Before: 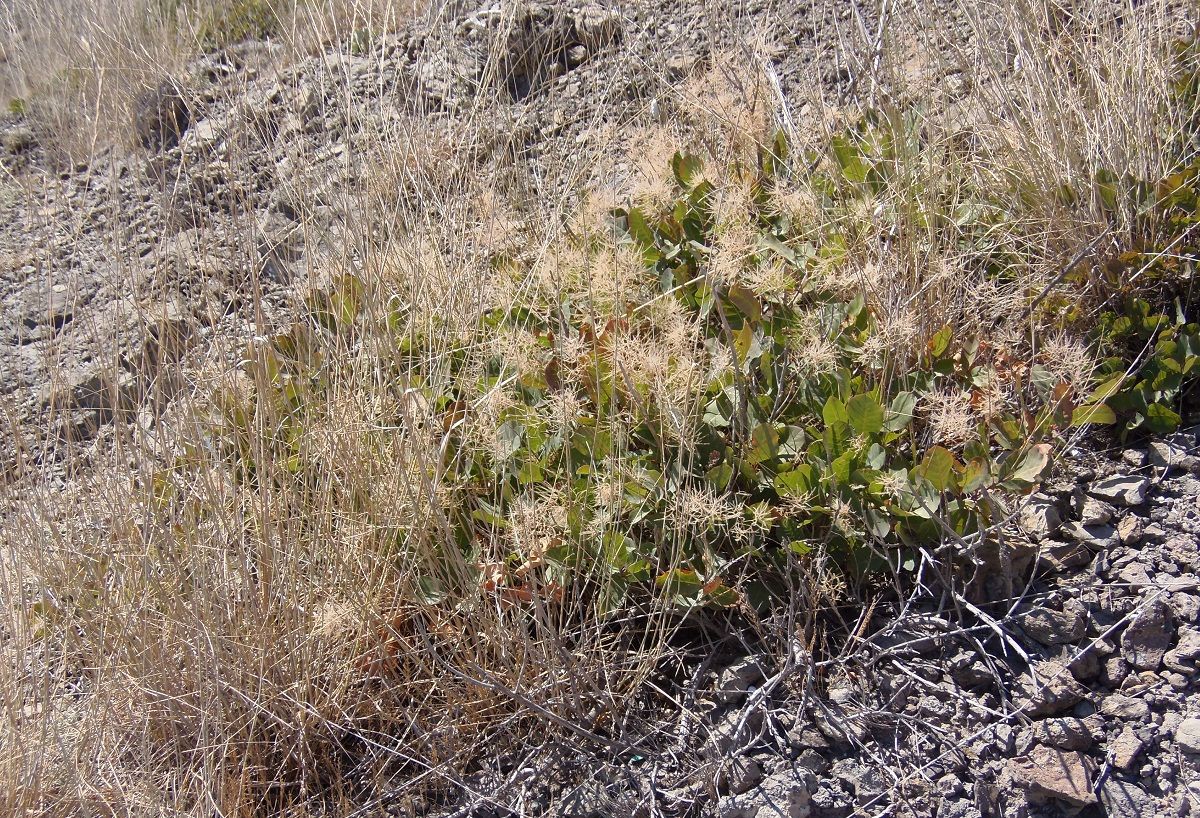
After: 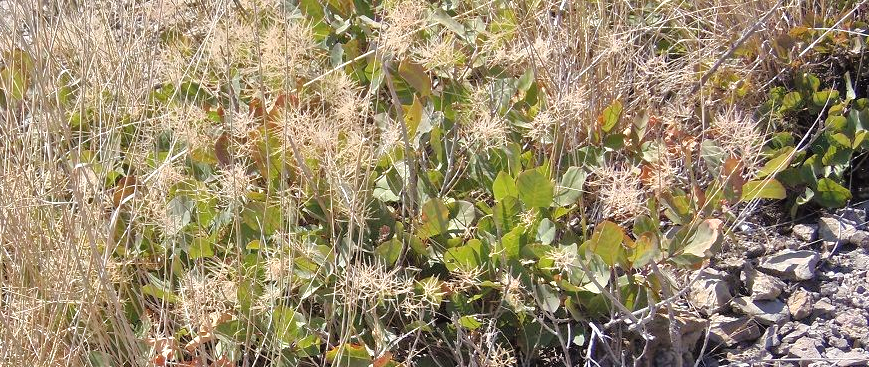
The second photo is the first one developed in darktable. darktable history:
exposure: black level correction -0.001, exposure 0.079 EV, compensate exposure bias true, compensate highlight preservation false
crop and rotate: left 27.57%, top 27.559%, bottom 27.524%
tone equalizer: -7 EV 0.16 EV, -6 EV 0.627 EV, -5 EV 1.16 EV, -4 EV 1.29 EV, -3 EV 1.13 EV, -2 EV 0.6 EV, -1 EV 0.152 EV, mask exposure compensation -0.507 EV
